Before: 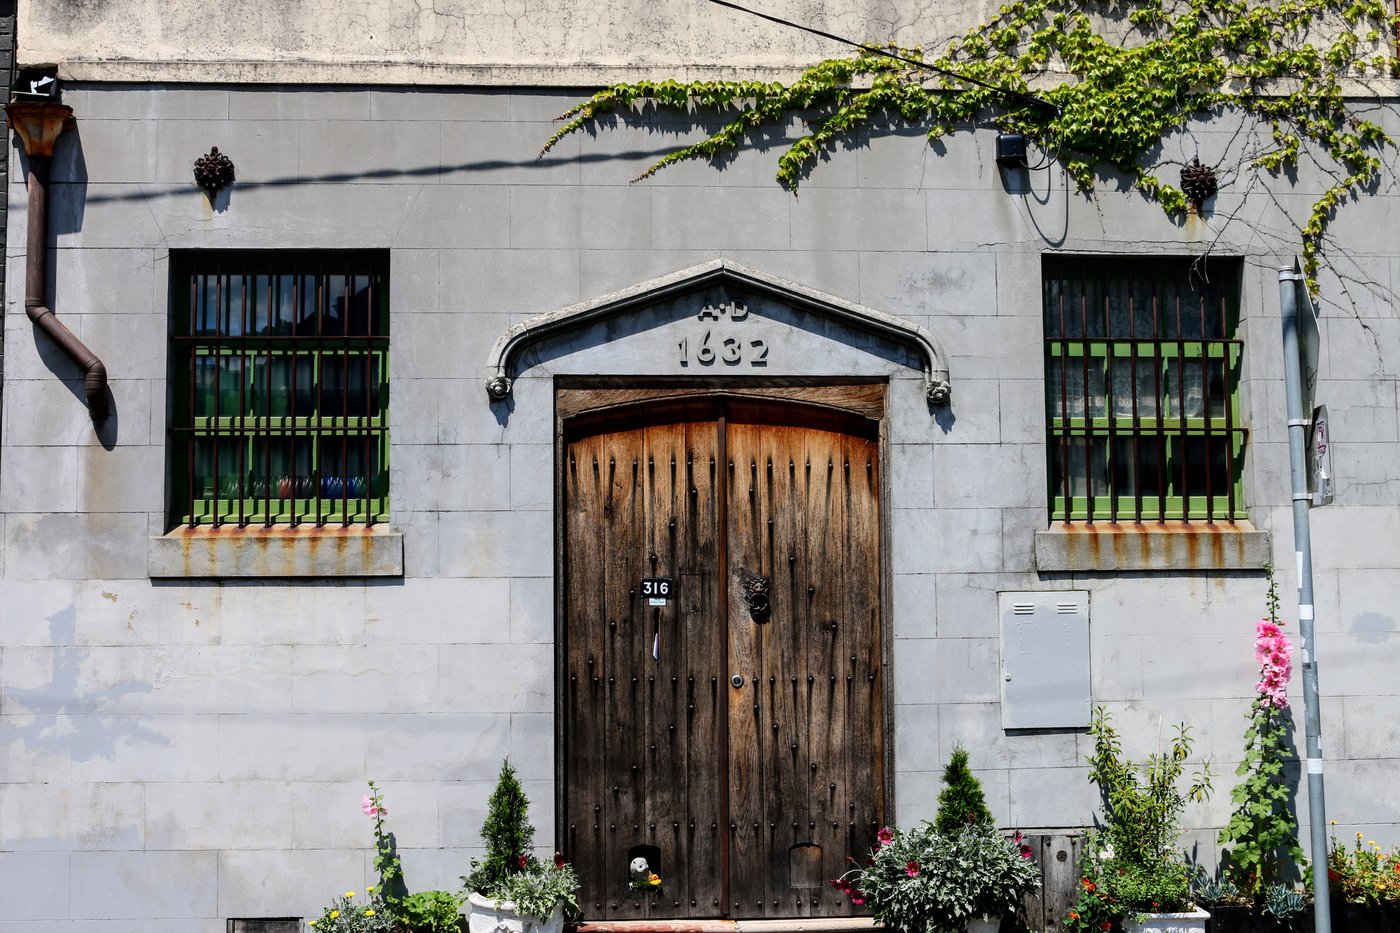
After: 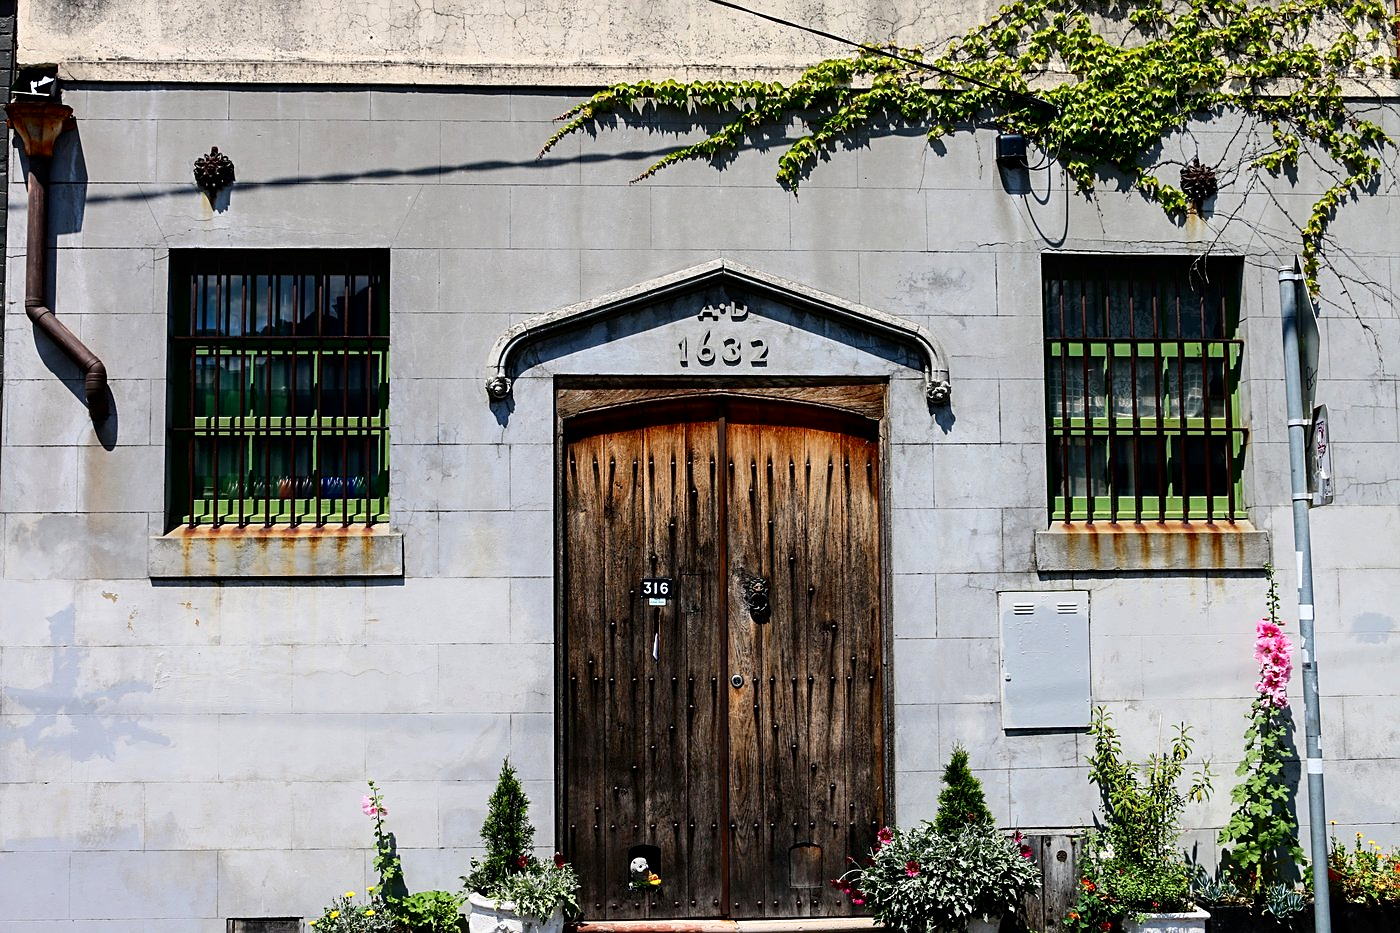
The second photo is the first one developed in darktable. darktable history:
contrast brightness saturation: contrast 0.147, brightness -0.01, saturation 0.101
sharpen: on, module defaults
